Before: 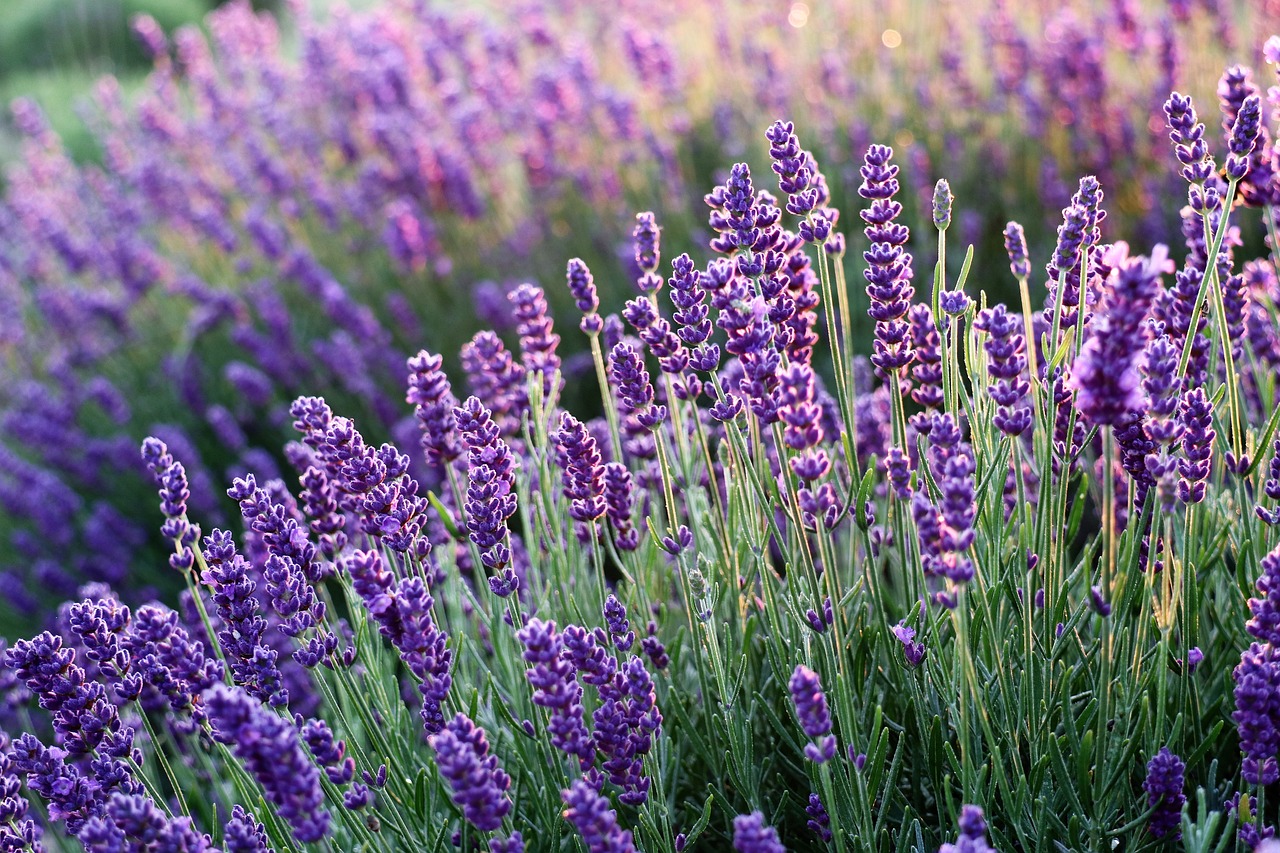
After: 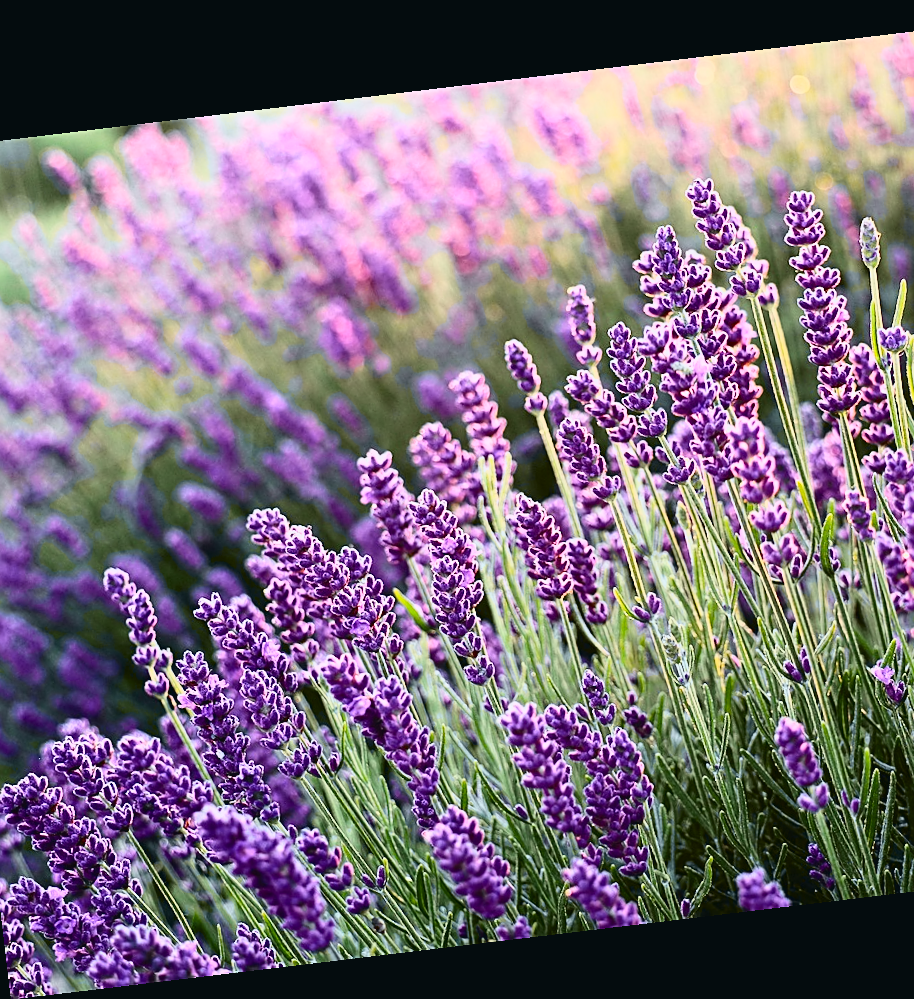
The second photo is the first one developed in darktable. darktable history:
sharpen: on, module defaults
rotate and perspective: rotation -6.83°, automatic cropping off
tone curve: curves: ch0 [(0, 0.029) (0.087, 0.084) (0.227, 0.239) (0.46, 0.576) (0.657, 0.796) (0.861, 0.932) (0.997, 0.951)]; ch1 [(0, 0) (0.353, 0.344) (0.45, 0.46) (0.502, 0.494) (0.534, 0.523) (0.573, 0.576) (0.602, 0.631) (0.647, 0.669) (1, 1)]; ch2 [(0, 0) (0.333, 0.346) (0.385, 0.395) (0.44, 0.466) (0.5, 0.493) (0.521, 0.56) (0.553, 0.579) (0.573, 0.599) (0.667, 0.777) (1, 1)], color space Lab, independent channels, preserve colors none
crop and rotate: left 6.617%, right 26.717%
